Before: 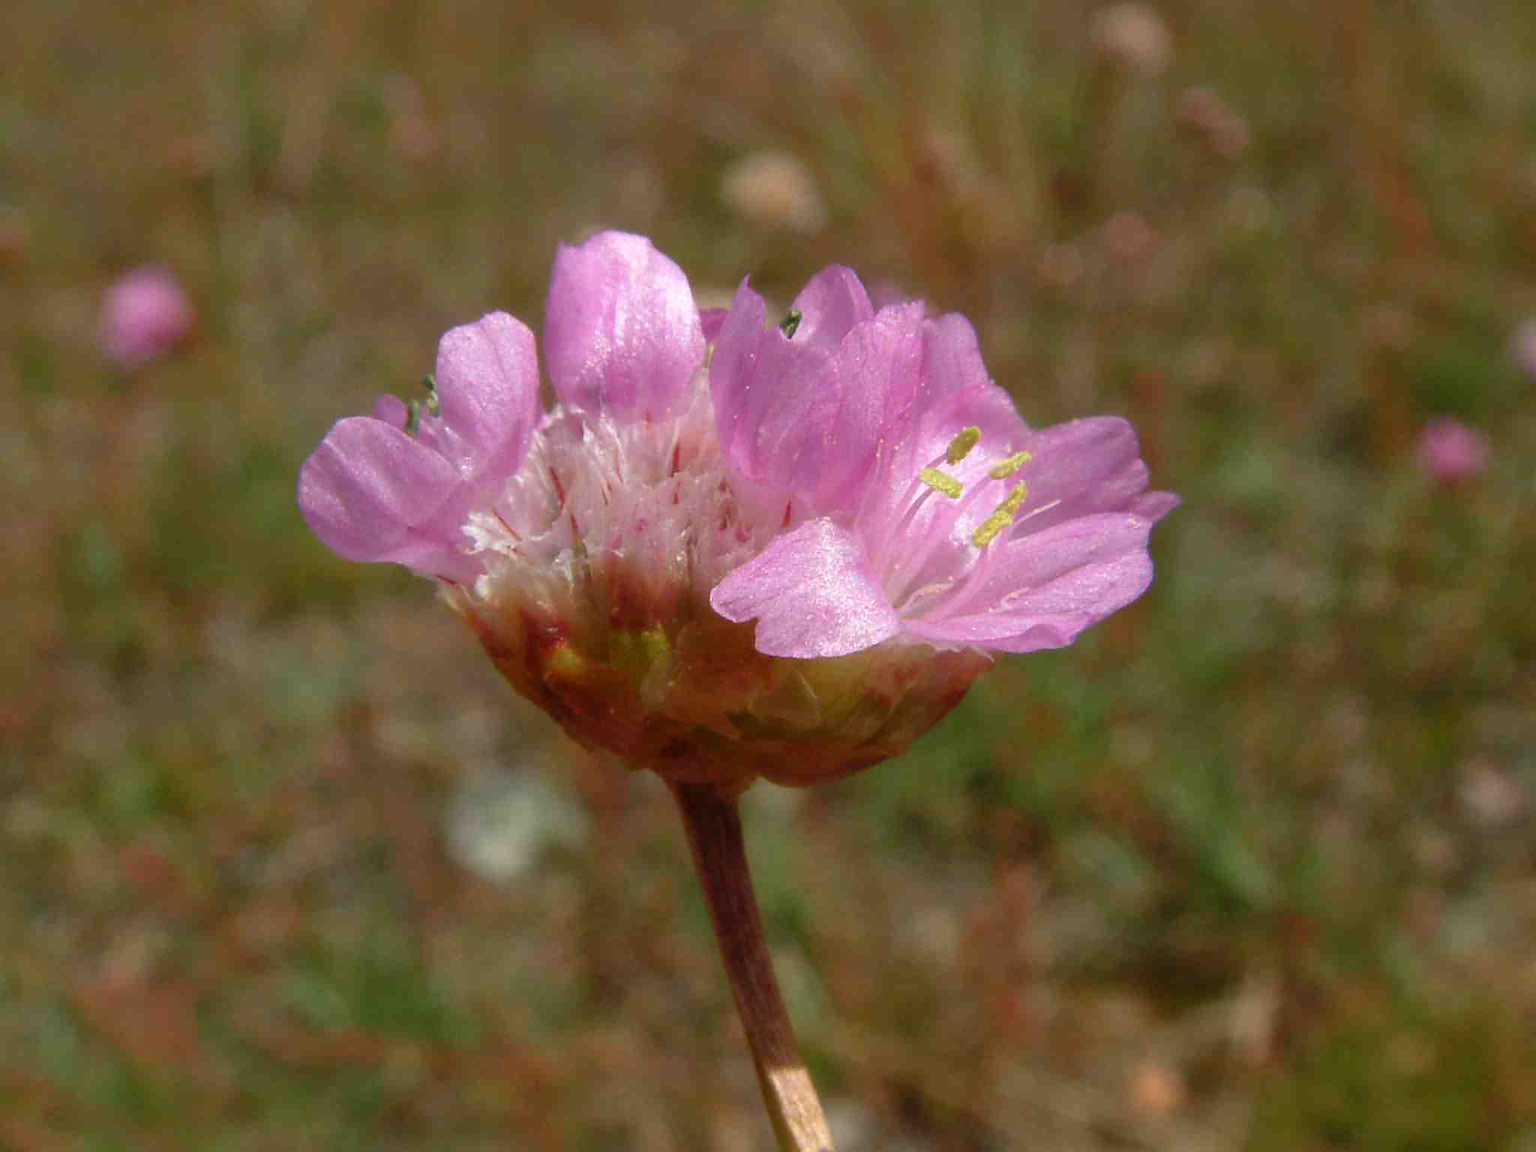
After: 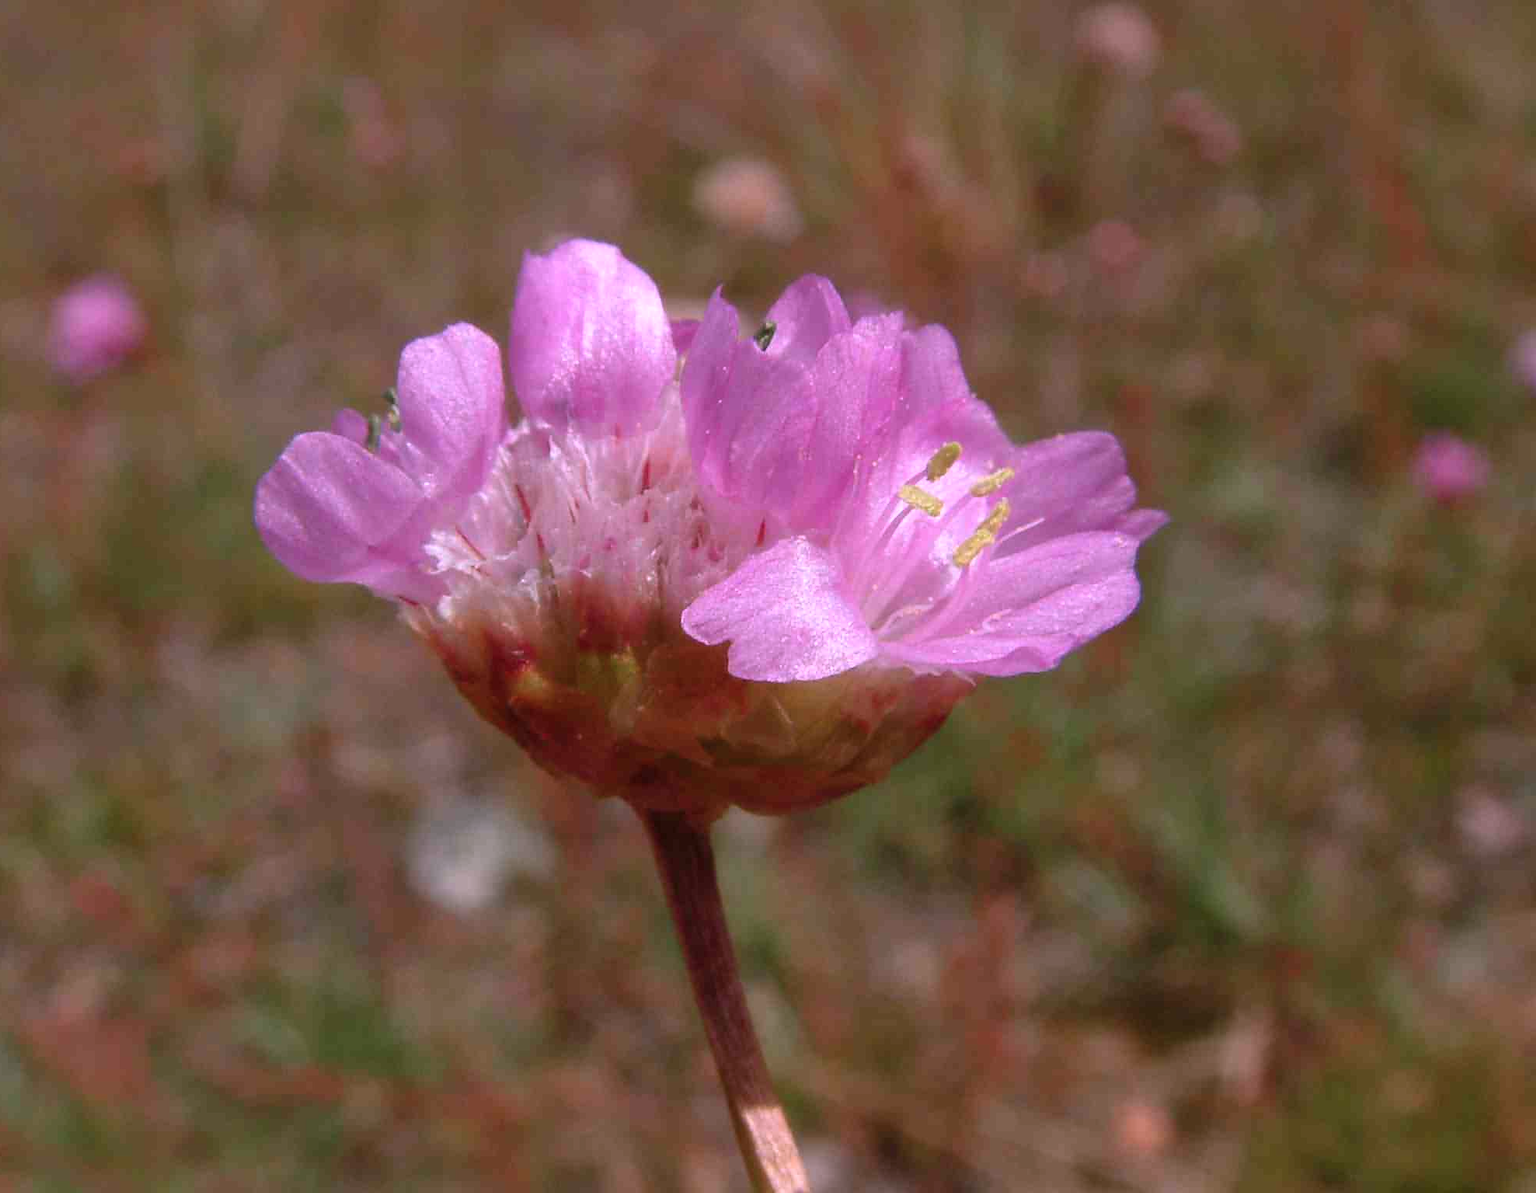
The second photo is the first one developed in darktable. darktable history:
crop and rotate: left 3.43%
color correction: highlights a* 15.35, highlights b* -20.02
